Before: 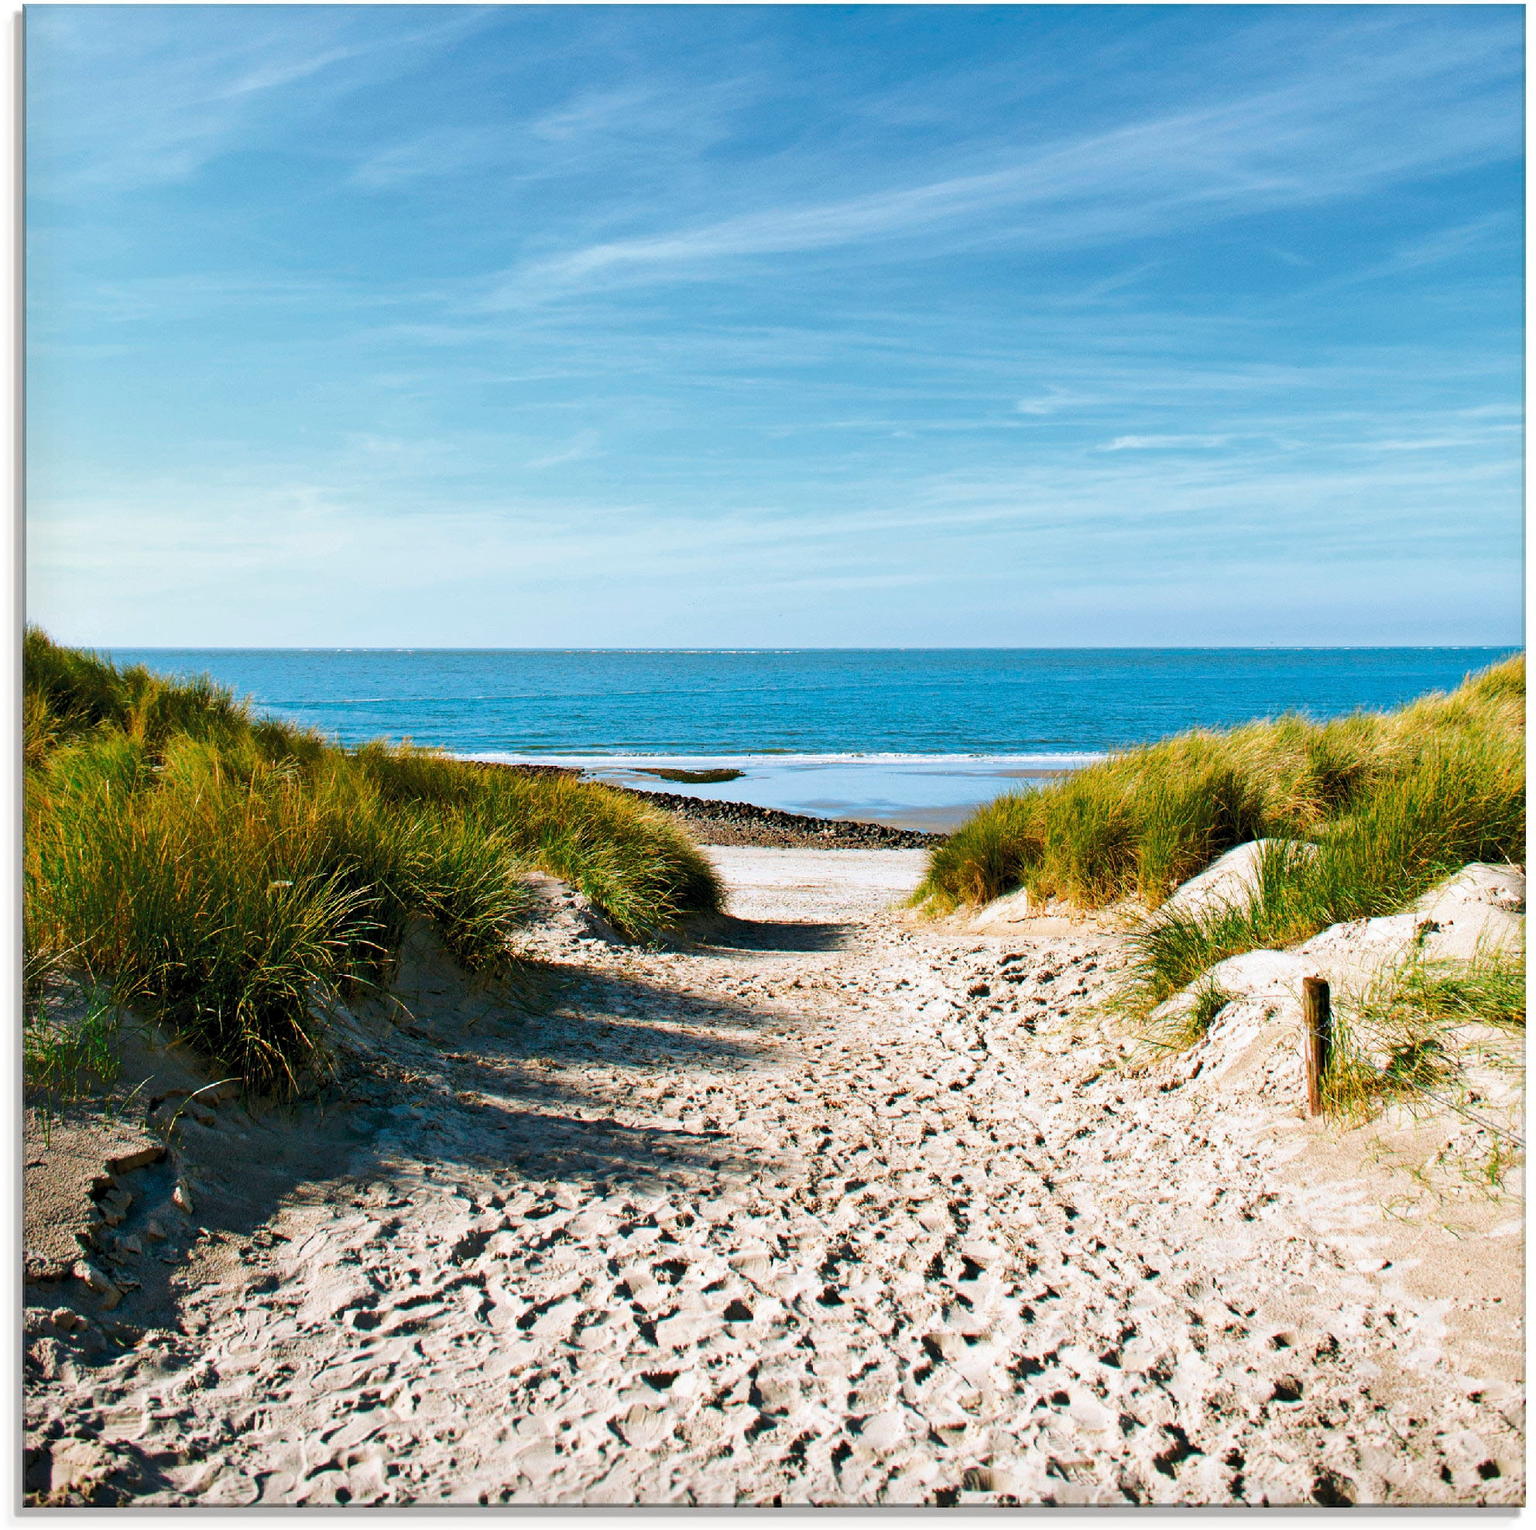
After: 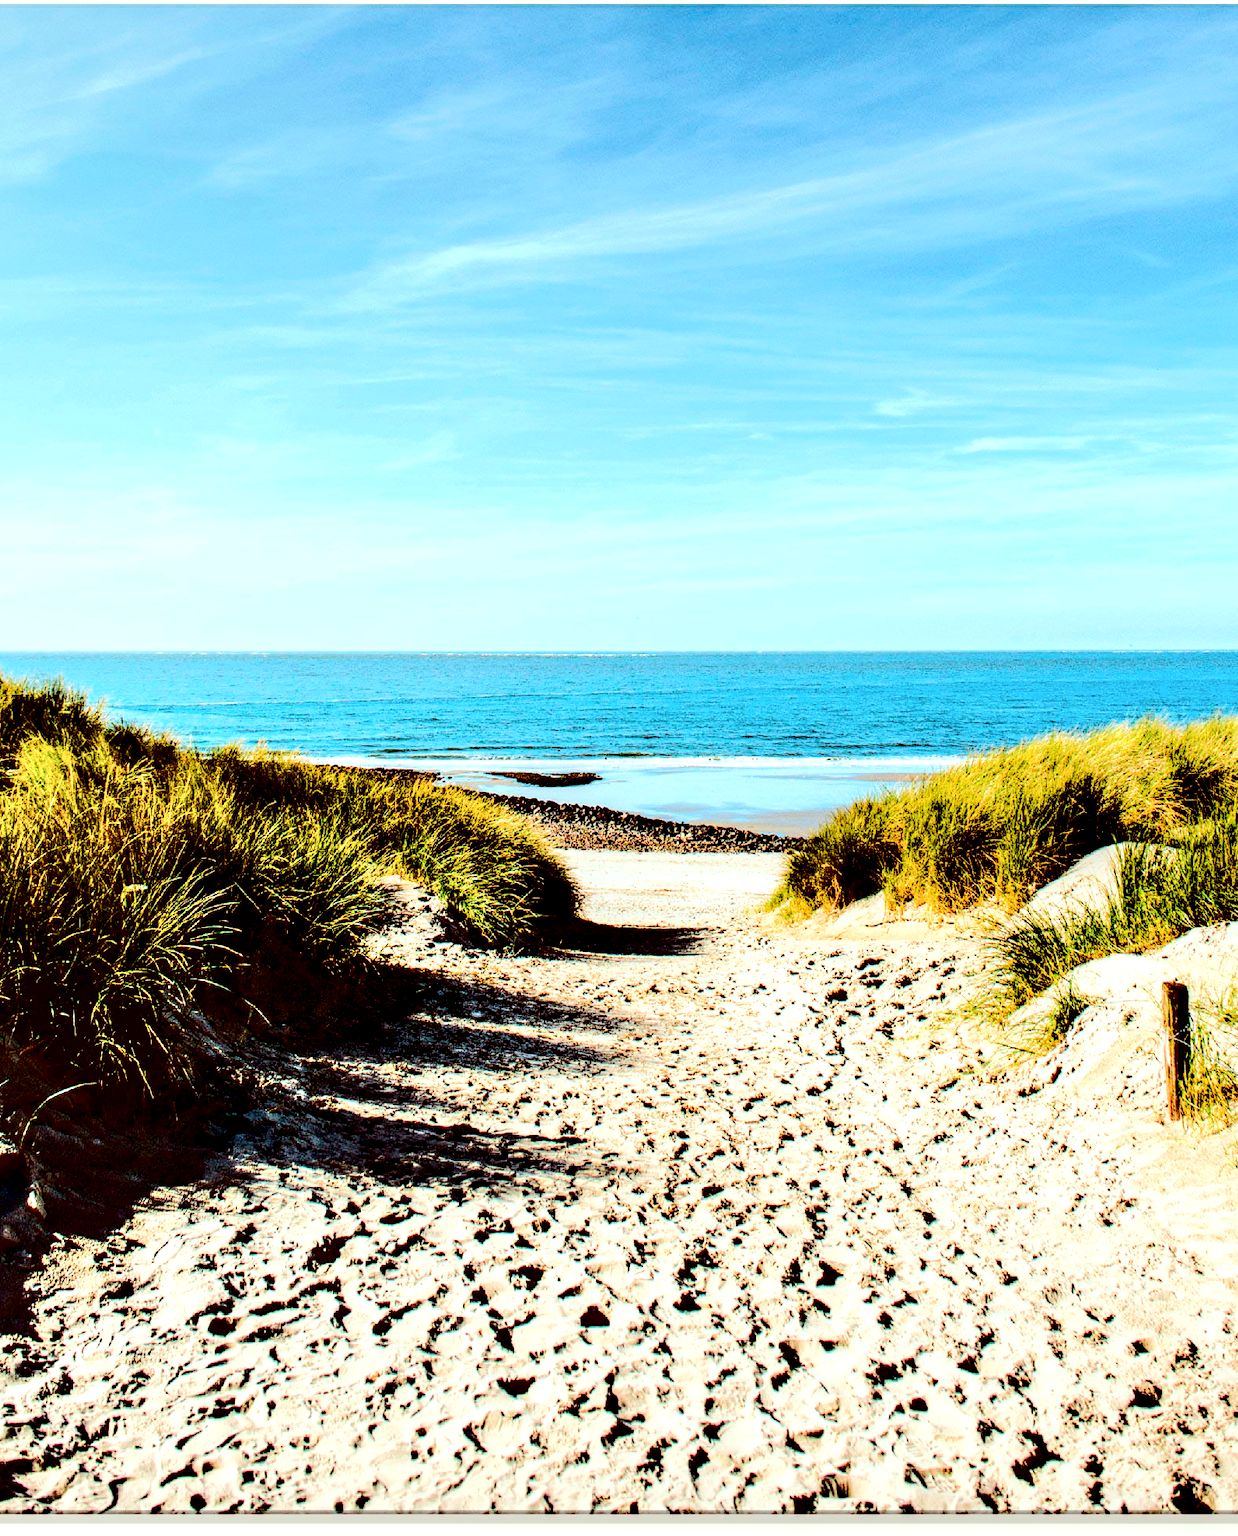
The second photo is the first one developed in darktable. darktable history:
local contrast: highlights 81%, shadows 57%, detail 174%, midtone range 0.606
color balance rgb: highlights gain › chroma 2.181%, highlights gain › hue 75.21°, perceptual saturation grading › global saturation 20%, perceptual saturation grading › highlights -14.016%, perceptual saturation grading › shadows 49.644%, global vibrance 9.395%
crop and rotate: left 9.527%, right 10.203%
tone curve: curves: ch0 [(0, 0) (0.086, 0.006) (0.148, 0.021) (0.245, 0.105) (0.374, 0.401) (0.444, 0.631) (0.778, 0.915) (1, 1)], color space Lab, independent channels, preserve colors none
color correction: highlights a* -7.02, highlights b* -0.174, shadows a* 20.75, shadows b* 11.78
